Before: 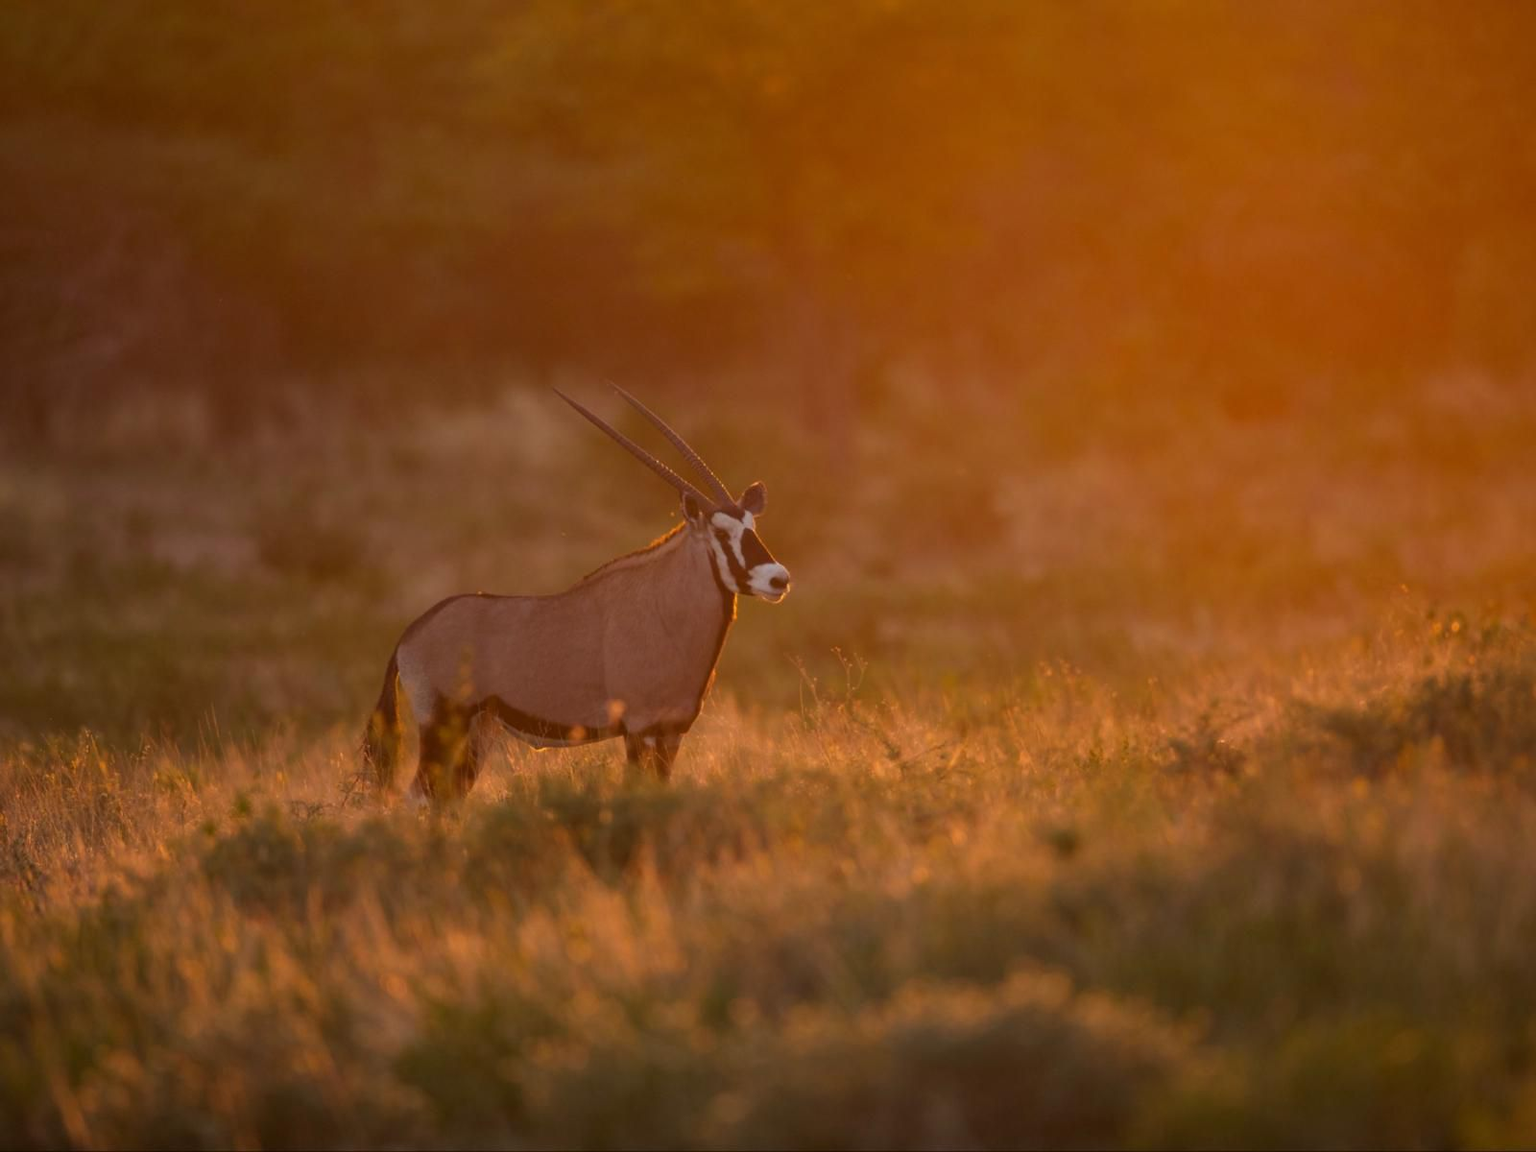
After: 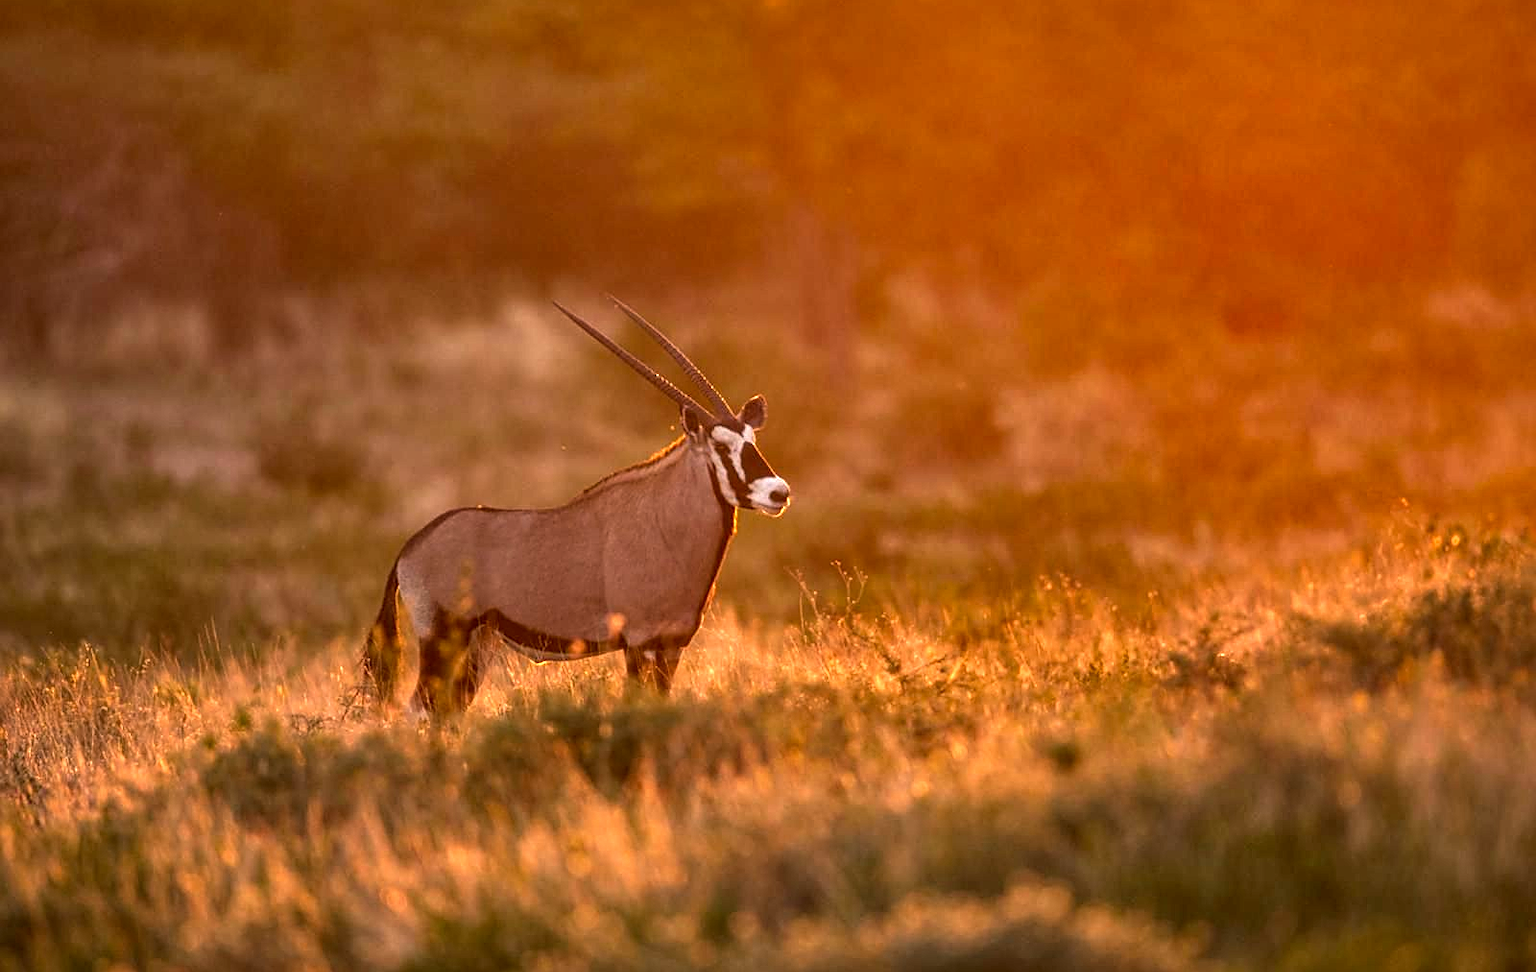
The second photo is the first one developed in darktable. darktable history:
exposure: exposure 1.147 EV, compensate exposure bias true, compensate highlight preservation false
crop: top 7.58%, bottom 7.93%
base curve: curves: ch0 [(0, 0) (0.303, 0.277) (1, 1)], preserve colors none
shadows and highlights: shadows 19.34, highlights -85.25, soften with gaussian
color zones: curves: ch0 [(0, 0.444) (0.143, 0.442) (0.286, 0.441) (0.429, 0.441) (0.571, 0.441) (0.714, 0.441) (0.857, 0.442) (1, 0.444)]
local contrast: highlights 1%, shadows 1%, detail 182%
sharpen: on, module defaults
